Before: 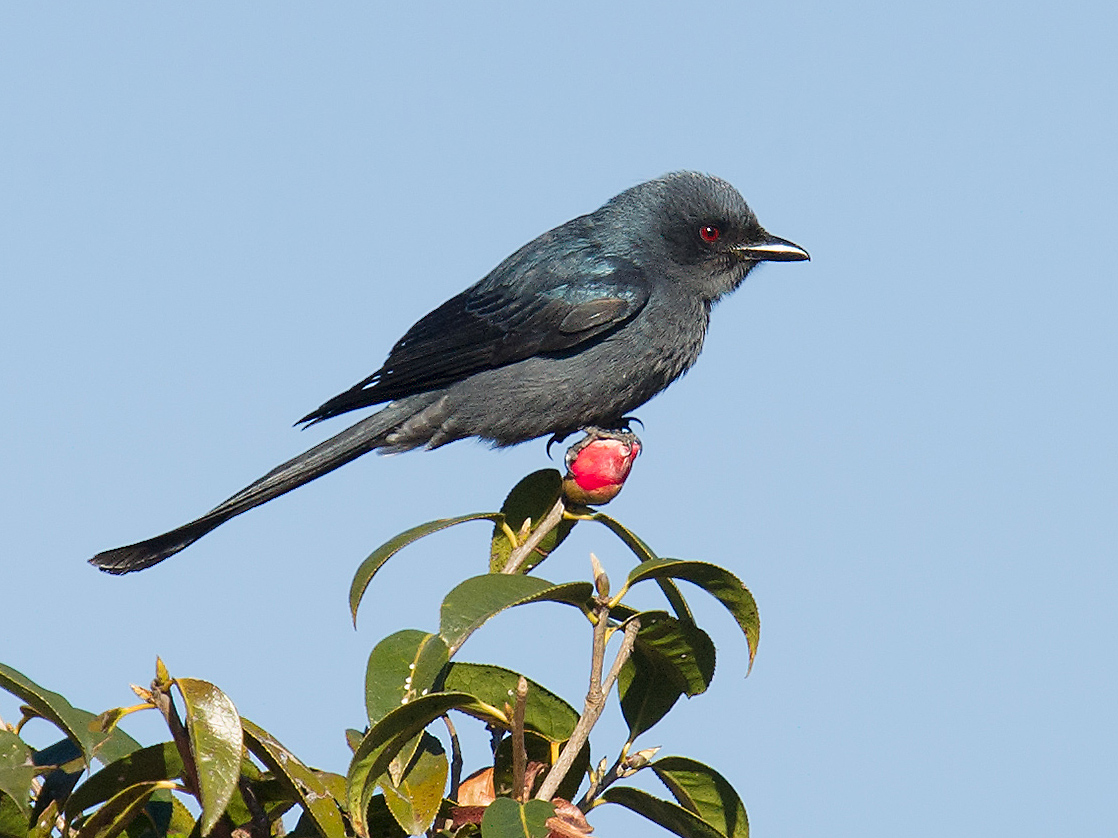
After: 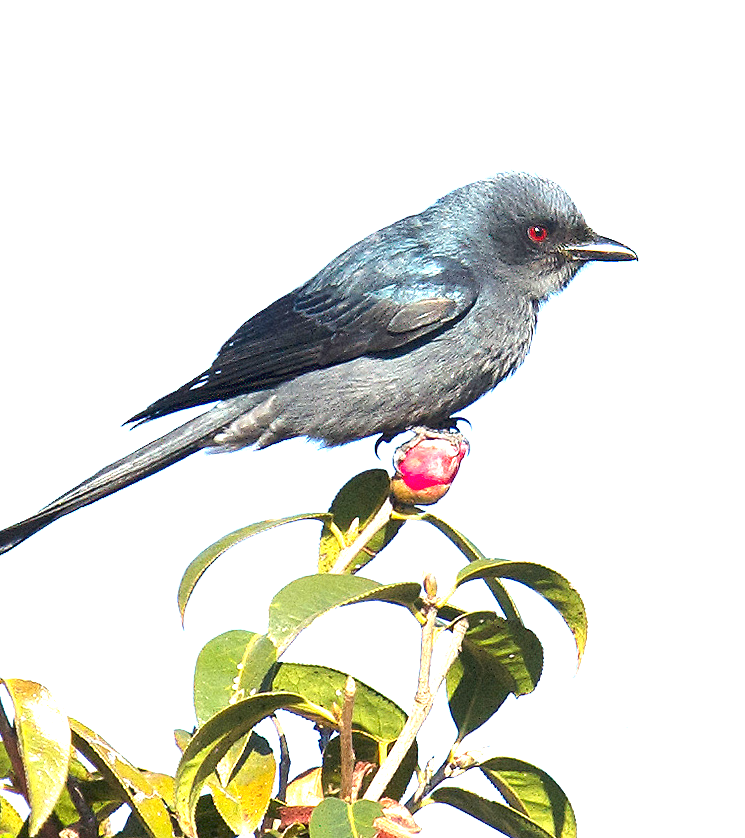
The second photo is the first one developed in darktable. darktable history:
exposure: black level correction 0, exposure 1.685 EV, compensate highlight preservation false
crop: left 15.412%, right 17.934%
